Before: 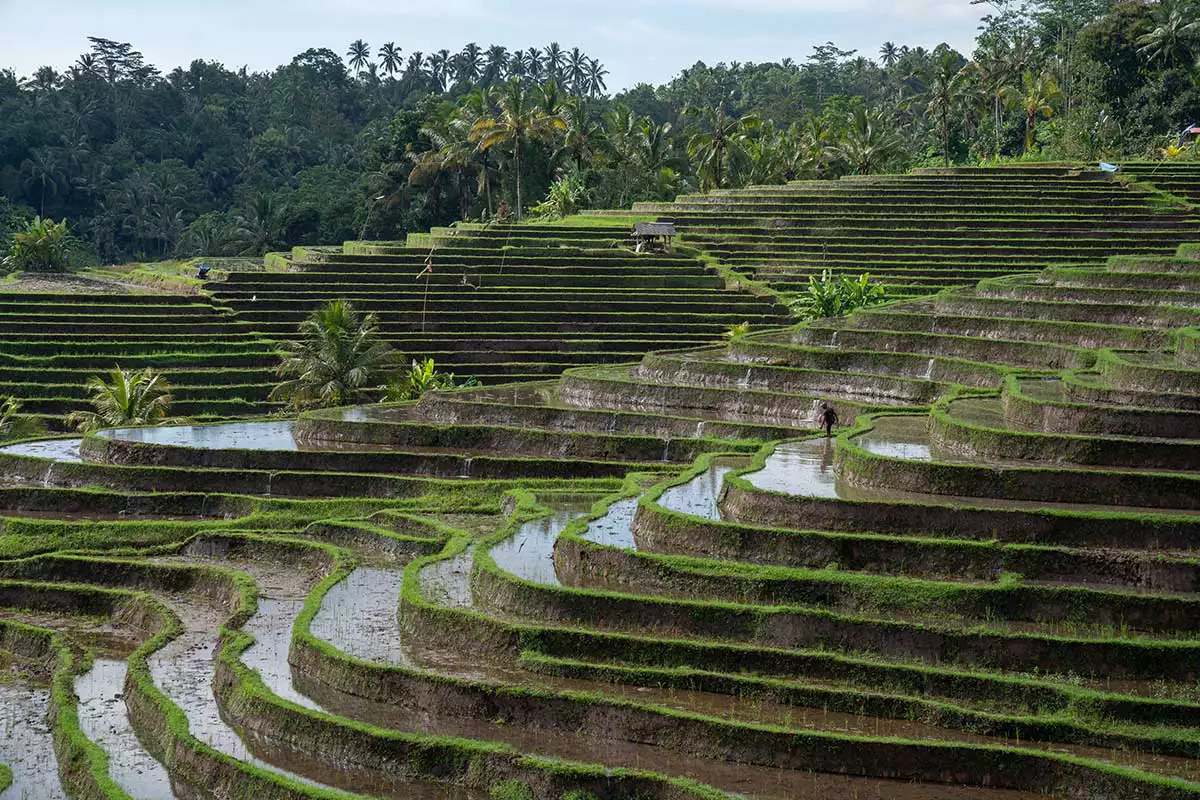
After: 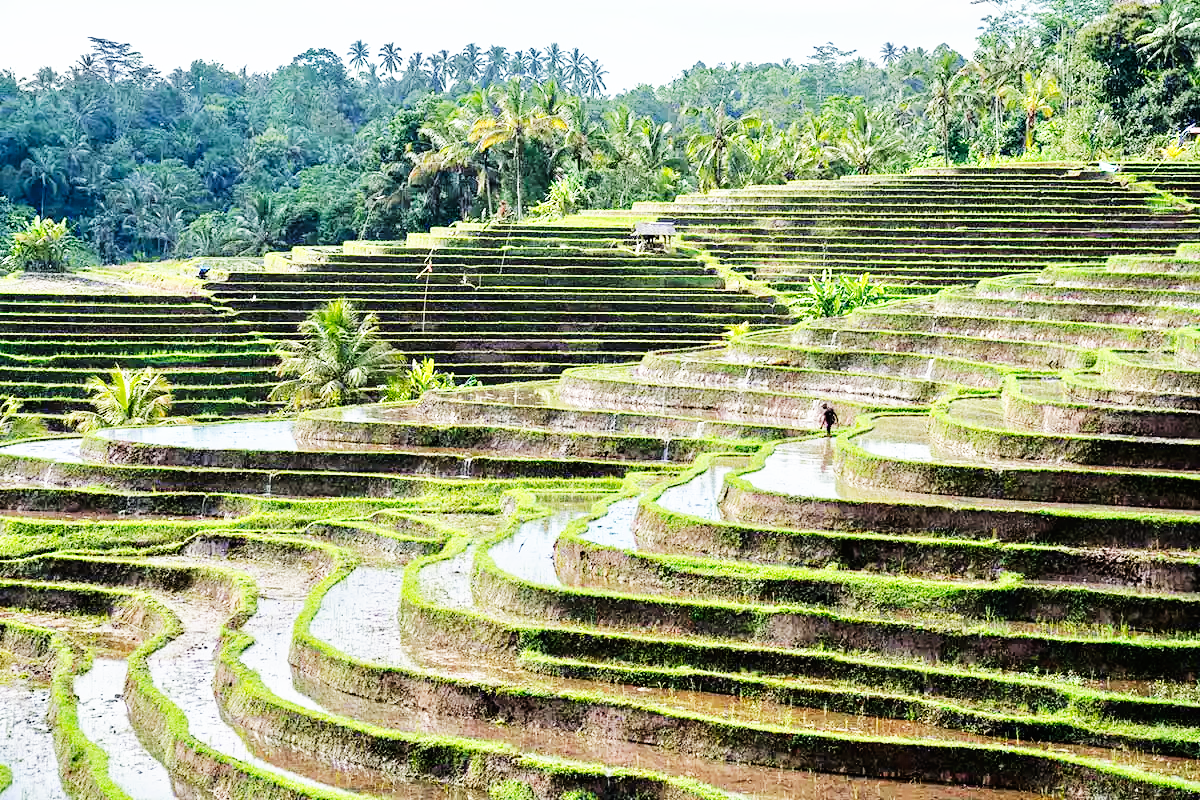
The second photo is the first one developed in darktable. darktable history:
tone equalizer: -7 EV 0.15 EV, -6 EV 0.6 EV, -5 EV 1.15 EV, -4 EV 1.33 EV, -3 EV 1.15 EV, -2 EV 0.6 EV, -1 EV 0.15 EV, mask exposure compensation -0.5 EV
base curve: curves: ch0 [(0, 0) (0.007, 0.004) (0.027, 0.03) (0.046, 0.07) (0.207, 0.54) (0.442, 0.872) (0.673, 0.972) (1, 1)], preserve colors none
